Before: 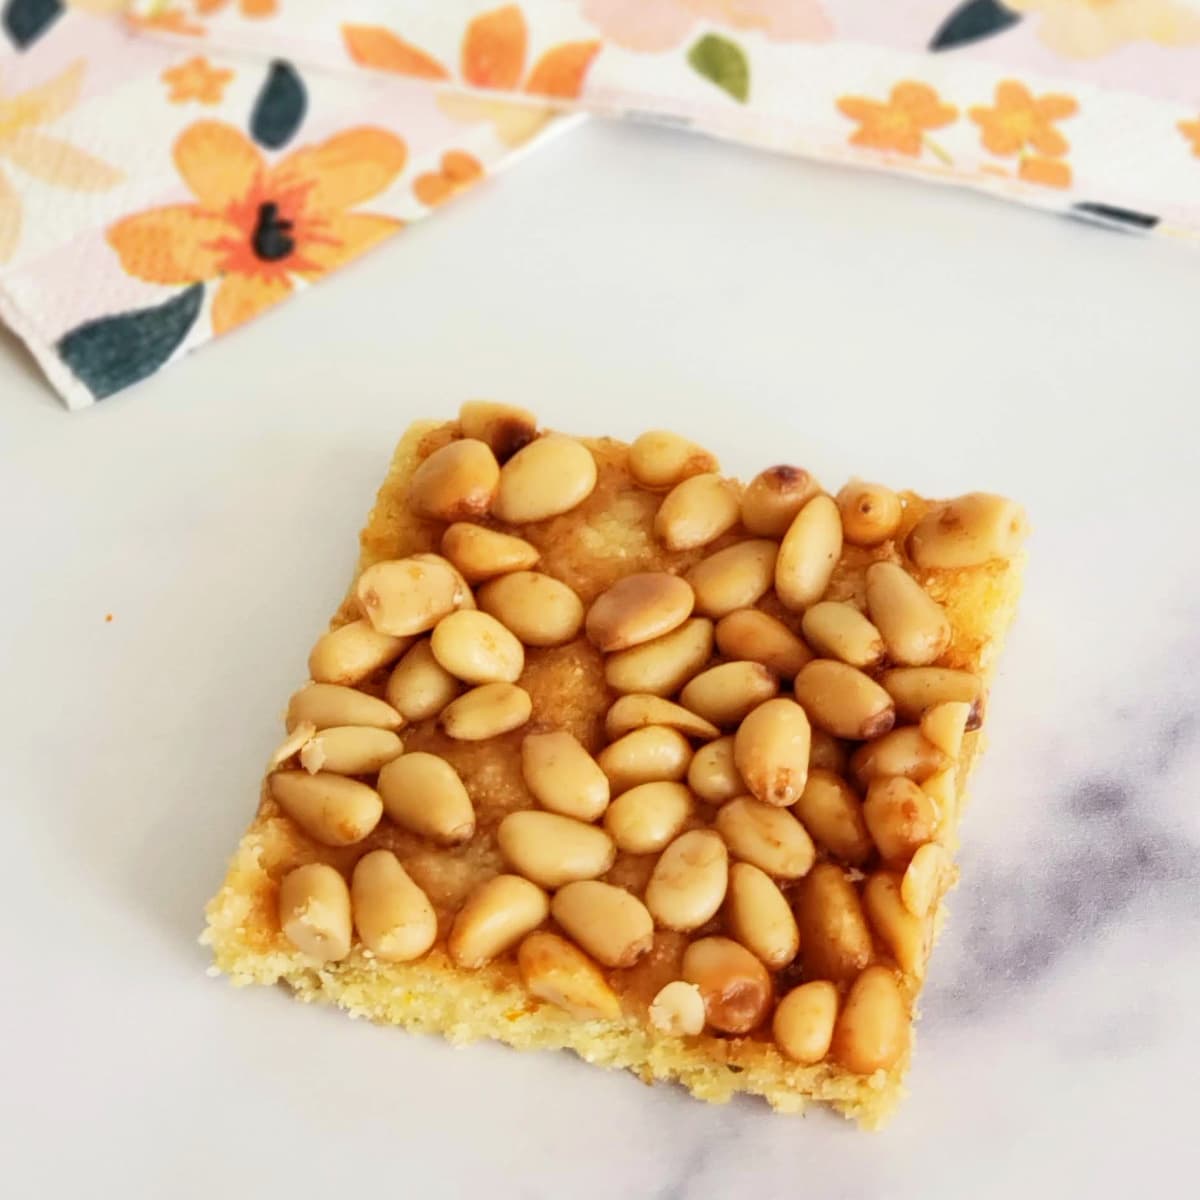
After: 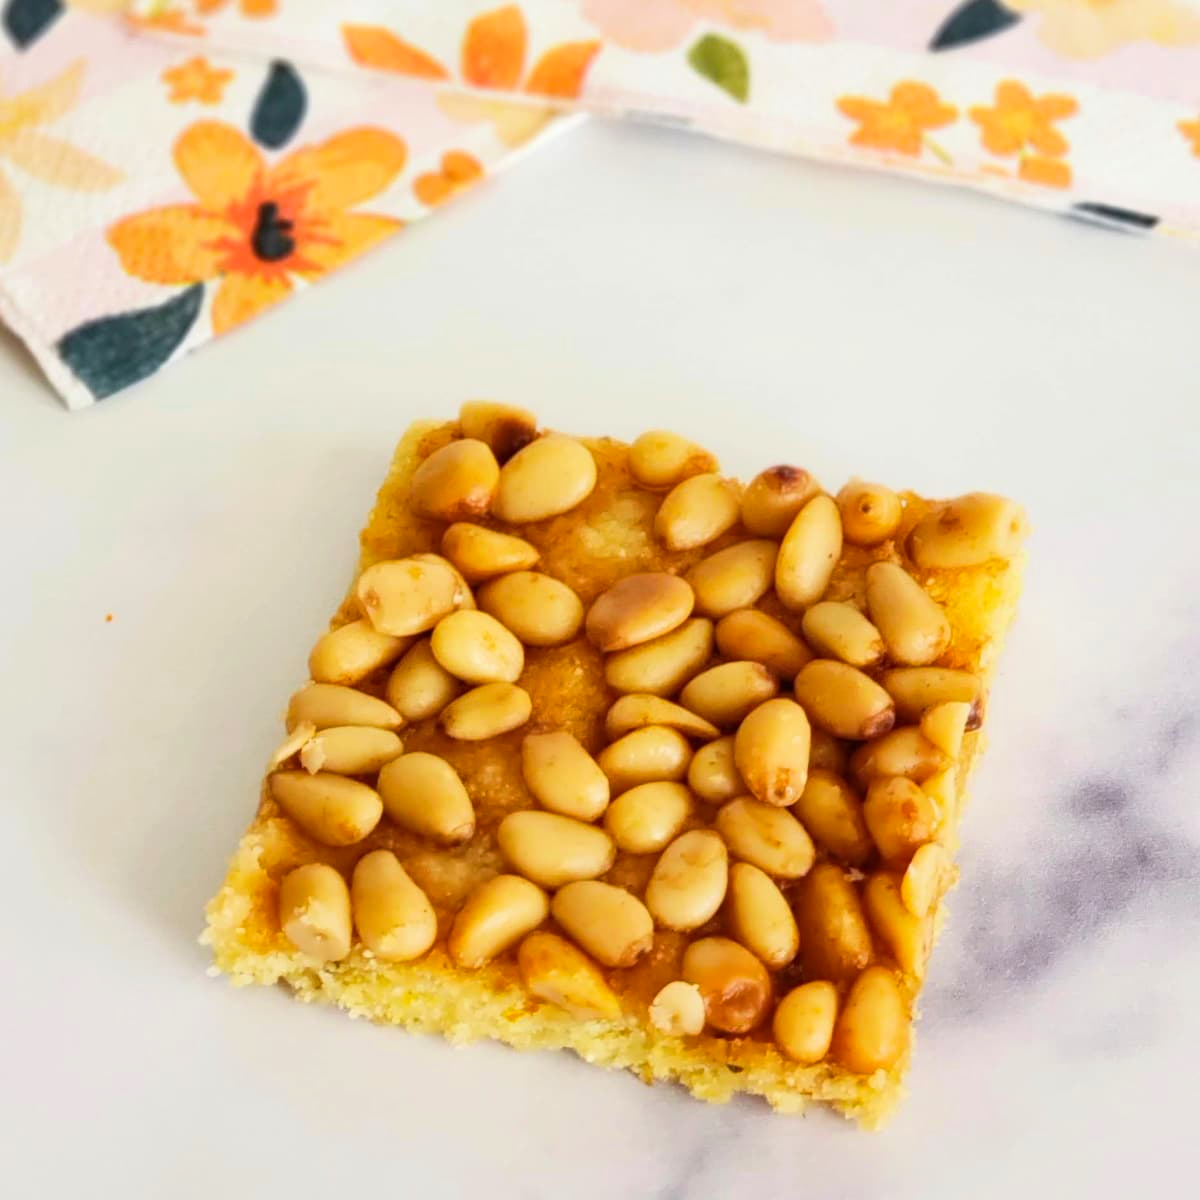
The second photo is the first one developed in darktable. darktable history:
color balance rgb: linear chroma grading › global chroma 15.158%, perceptual saturation grading › global saturation 0.464%, perceptual brilliance grading › highlights 13.085%, perceptual brilliance grading › mid-tones 9.013%, perceptual brilliance grading › shadows -18.041%, contrast -19.519%
